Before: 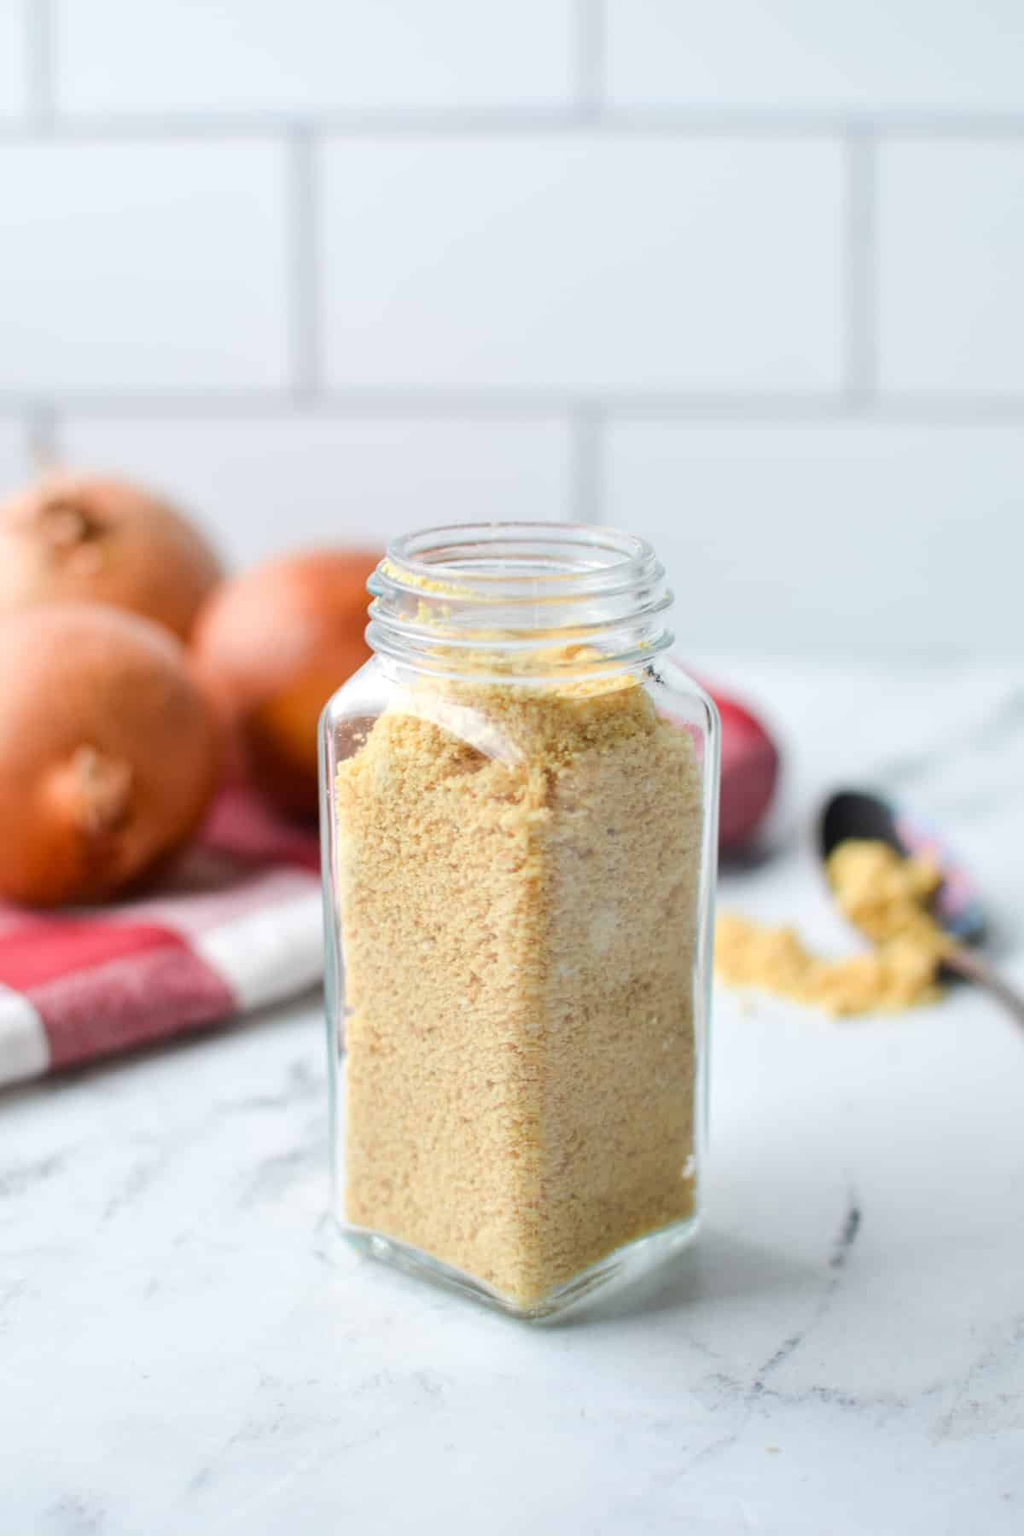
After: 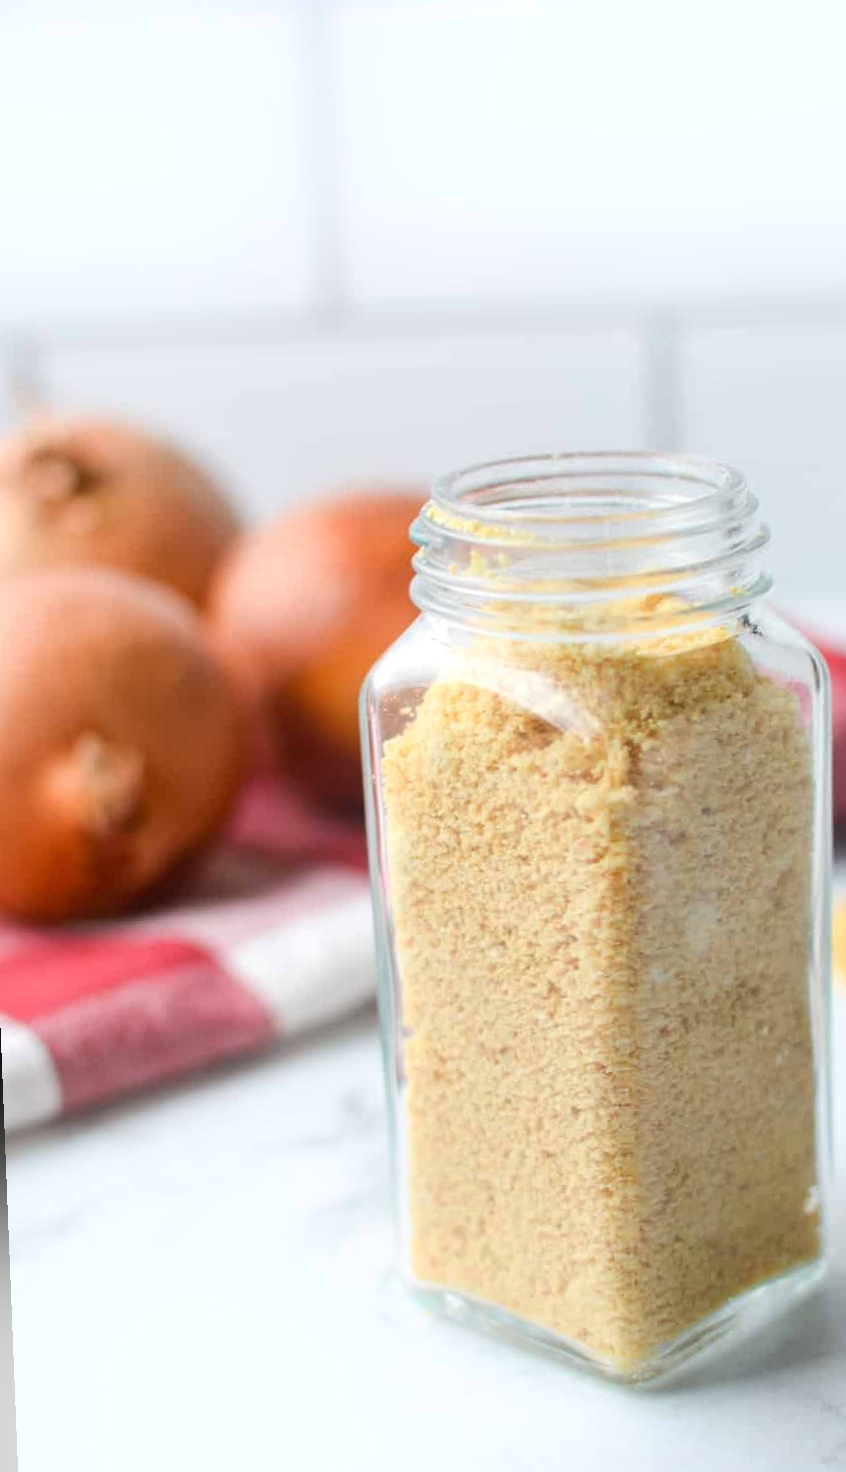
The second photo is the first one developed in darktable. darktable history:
rotate and perspective: rotation -2.12°, lens shift (vertical) 0.009, lens shift (horizontal) -0.008, automatic cropping original format, crop left 0.036, crop right 0.964, crop top 0.05, crop bottom 0.959
crop: top 5.803%, right 27.864%, bottom 5.804%
bloom: size 15%, threshold 97%, strength 7%
